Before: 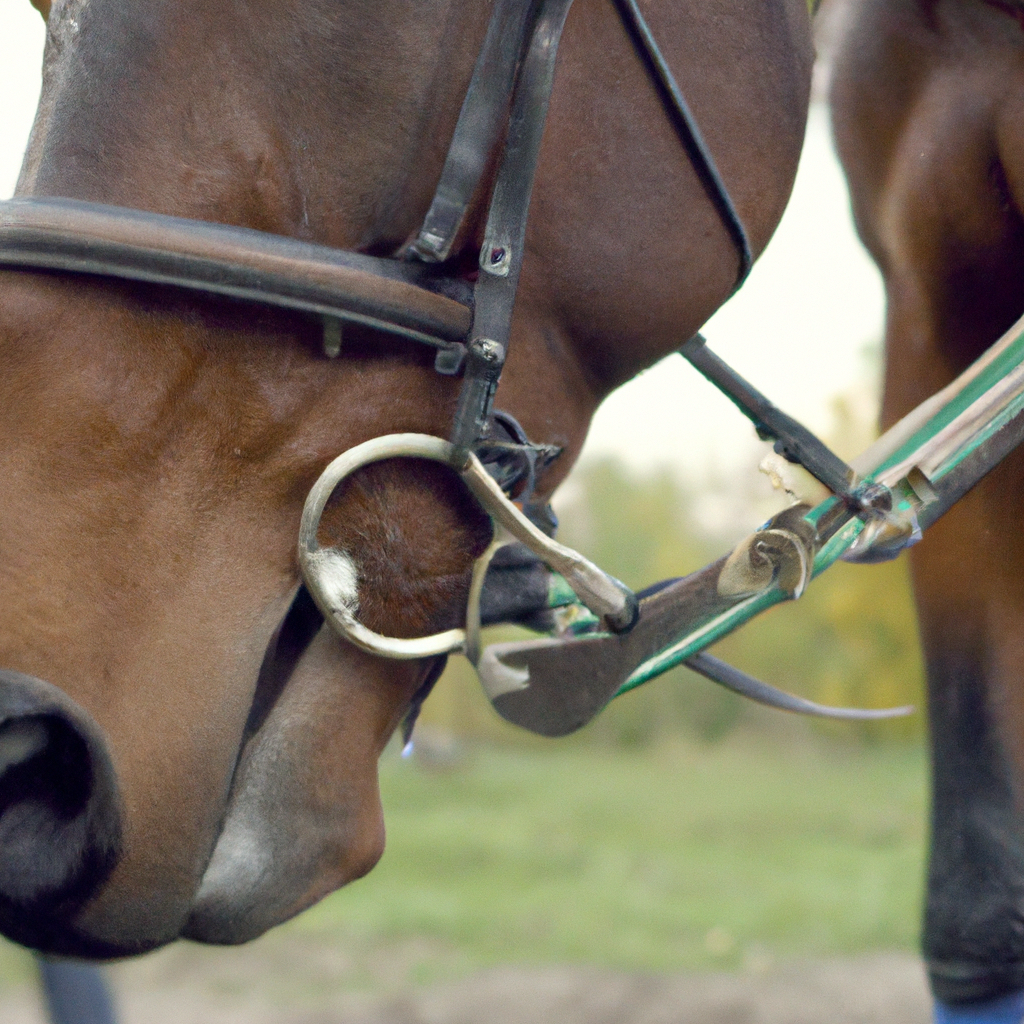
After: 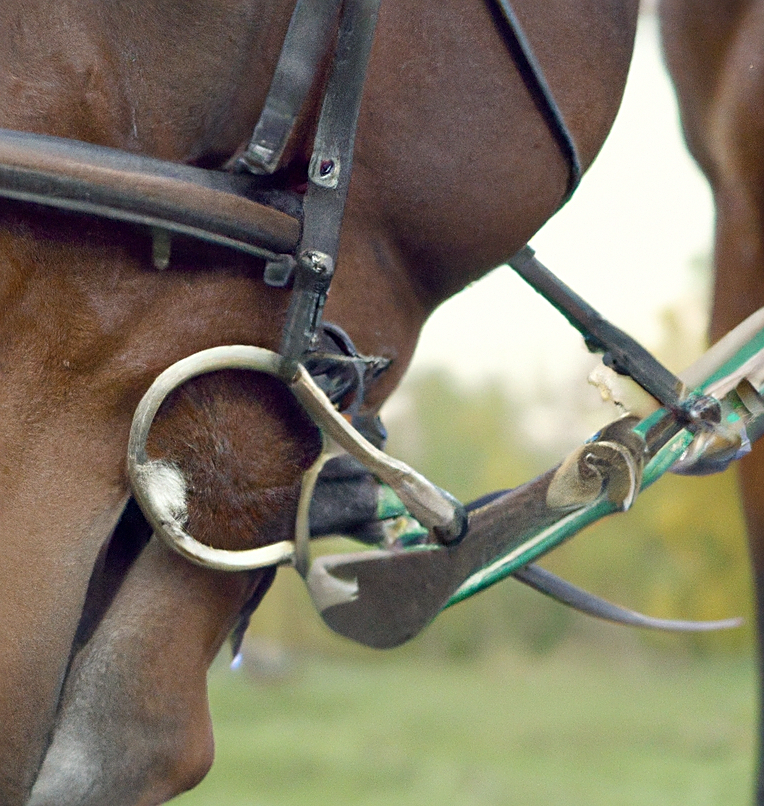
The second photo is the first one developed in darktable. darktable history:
sharpen: on, module defaults
crop: left 16.789%, top 8.672%, right 8.545%, bottom 12.541%
